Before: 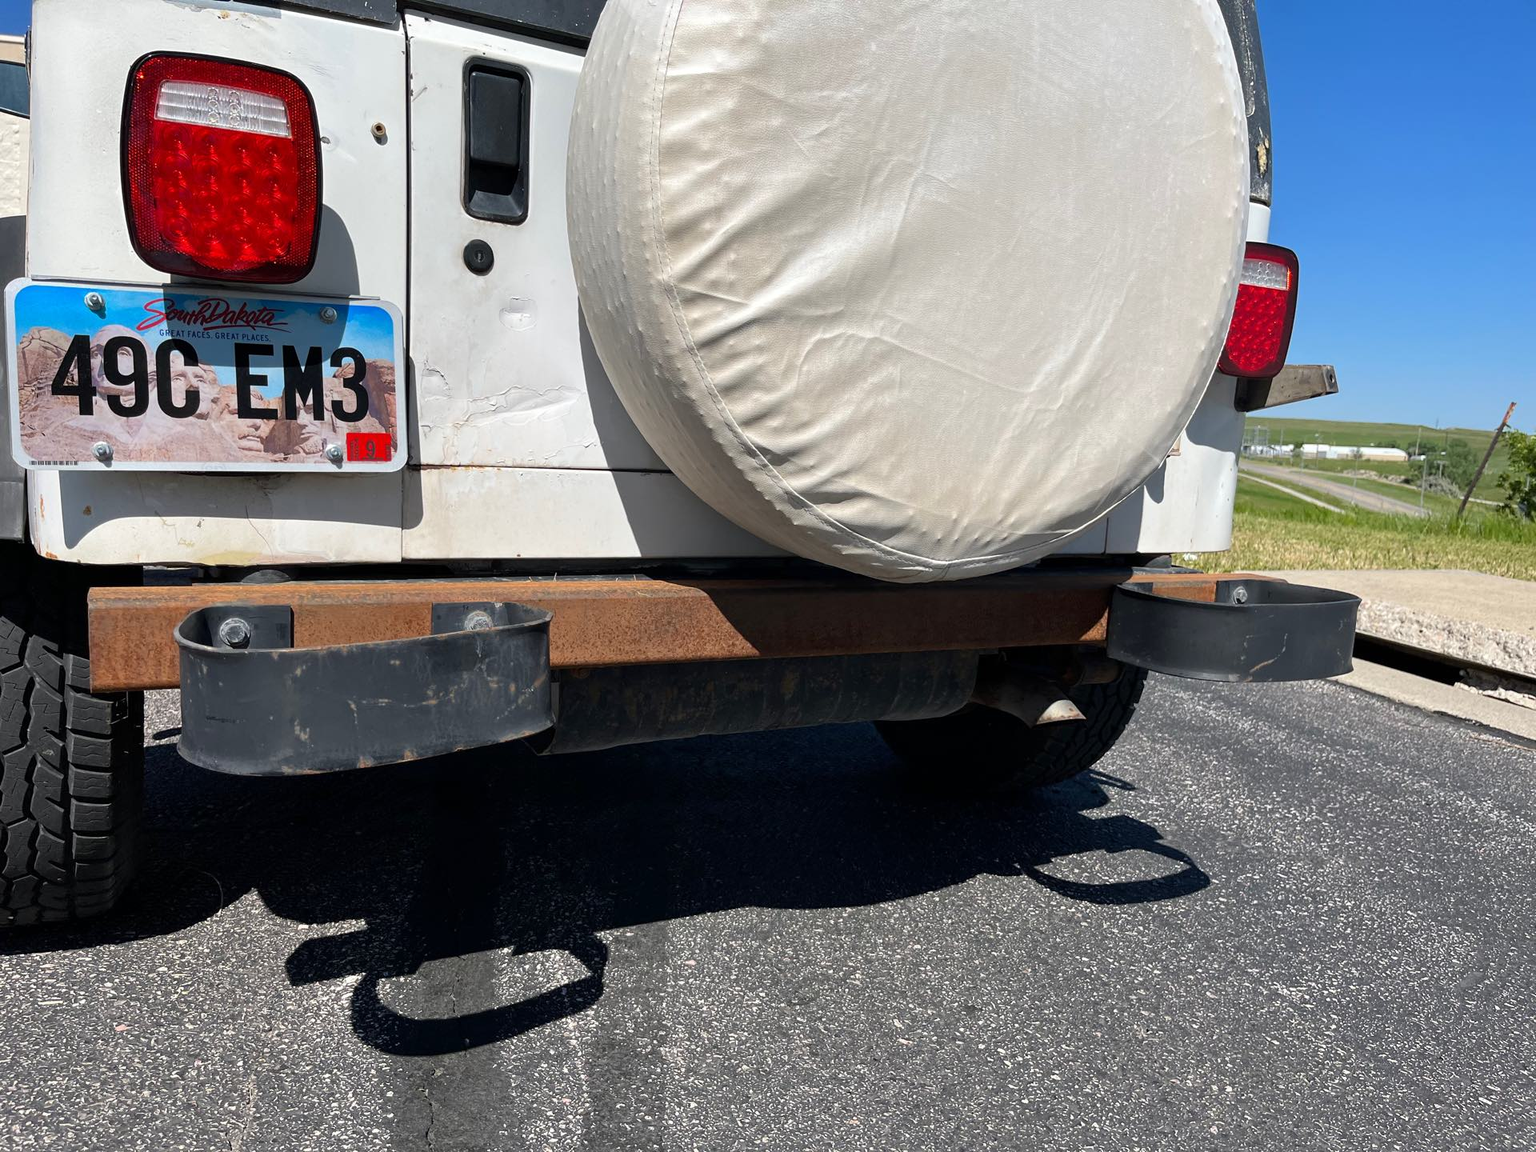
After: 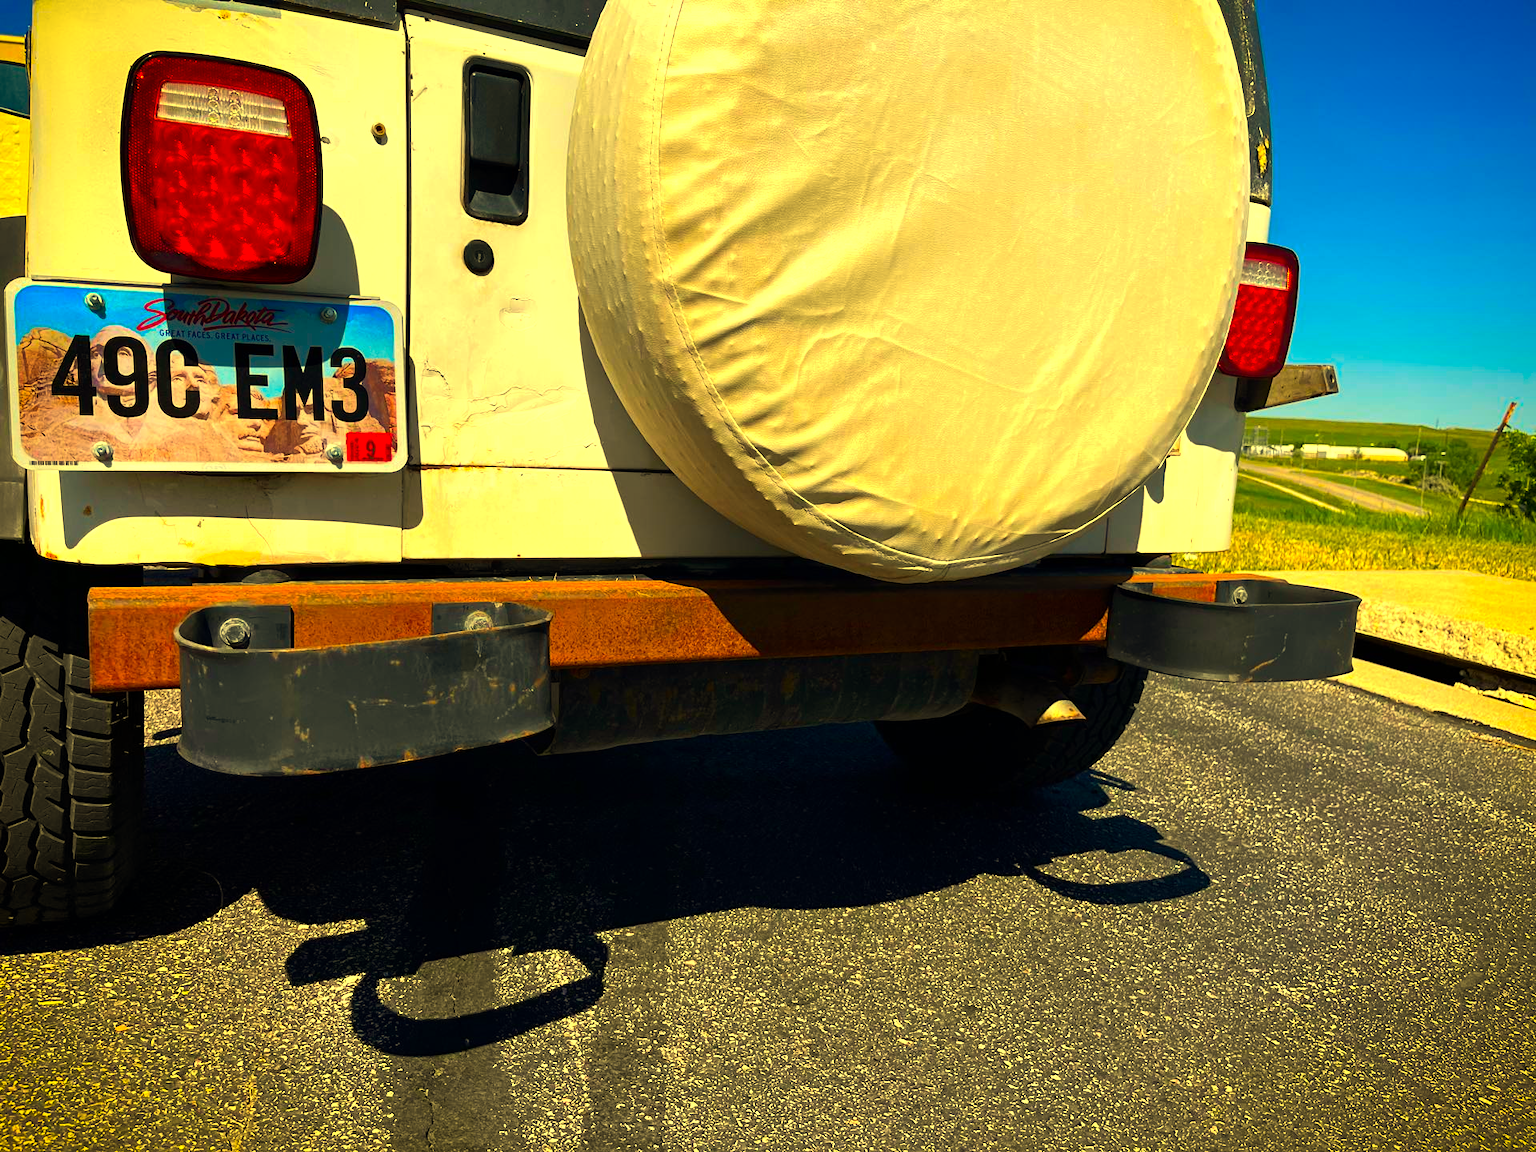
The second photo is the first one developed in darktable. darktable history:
white balance: red 1.08, blue 0.791
vignetting: fall-off start 88.53%, fall-off radius 44.2%, saturation 0.376, width/height ratio 1.161
color balance rgb: perceptual brilliance grading › highlights 14.29%, perceptual brilliance grading › mid-tones -5.92%, perceptual brilliance grading › shadows -26.83%, global vibrance 31.18%
color correction: saturation 1.8
